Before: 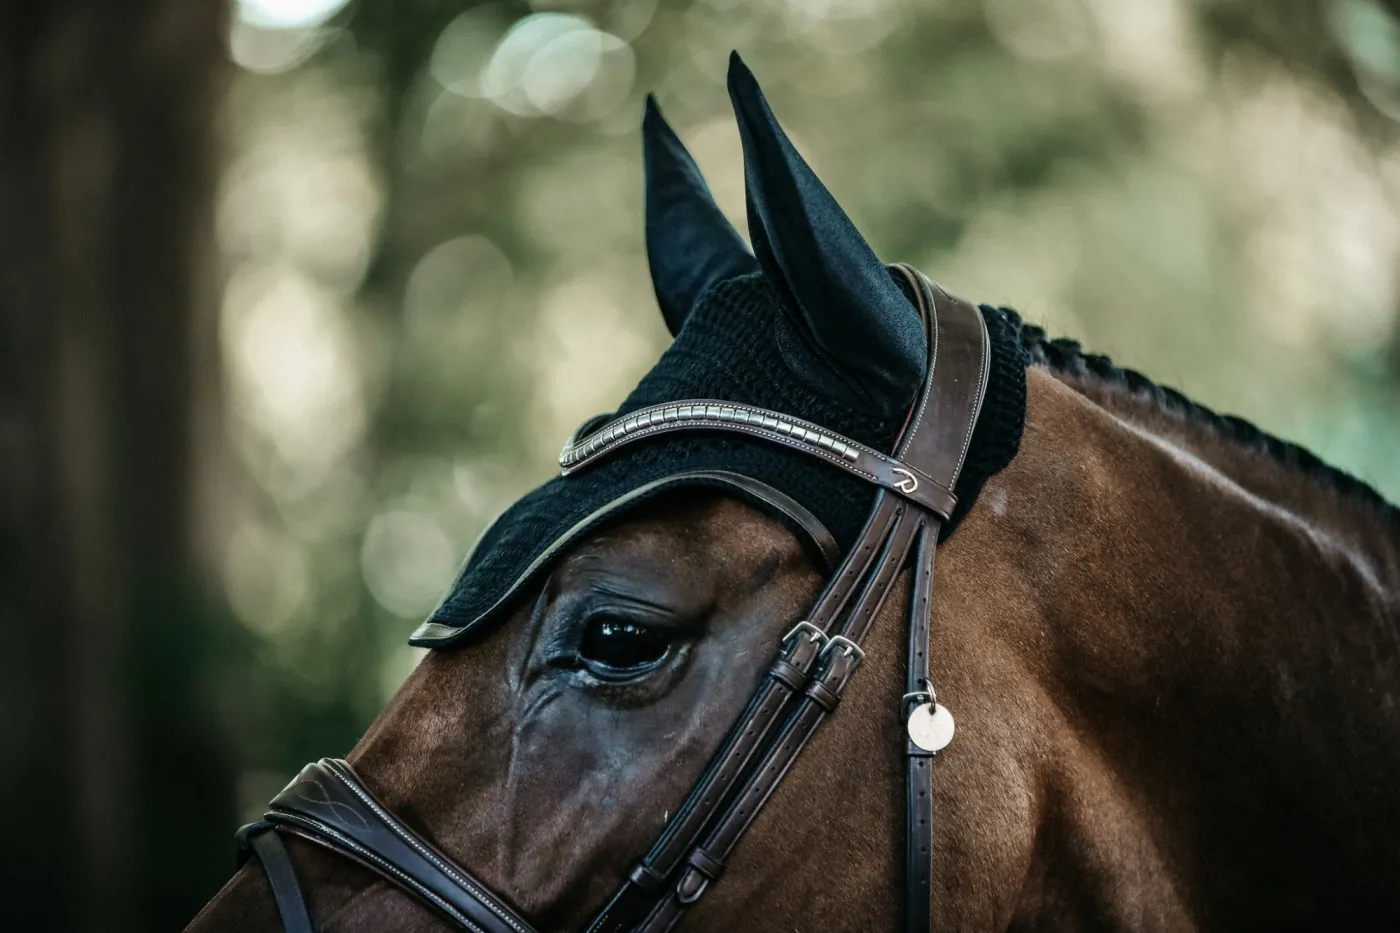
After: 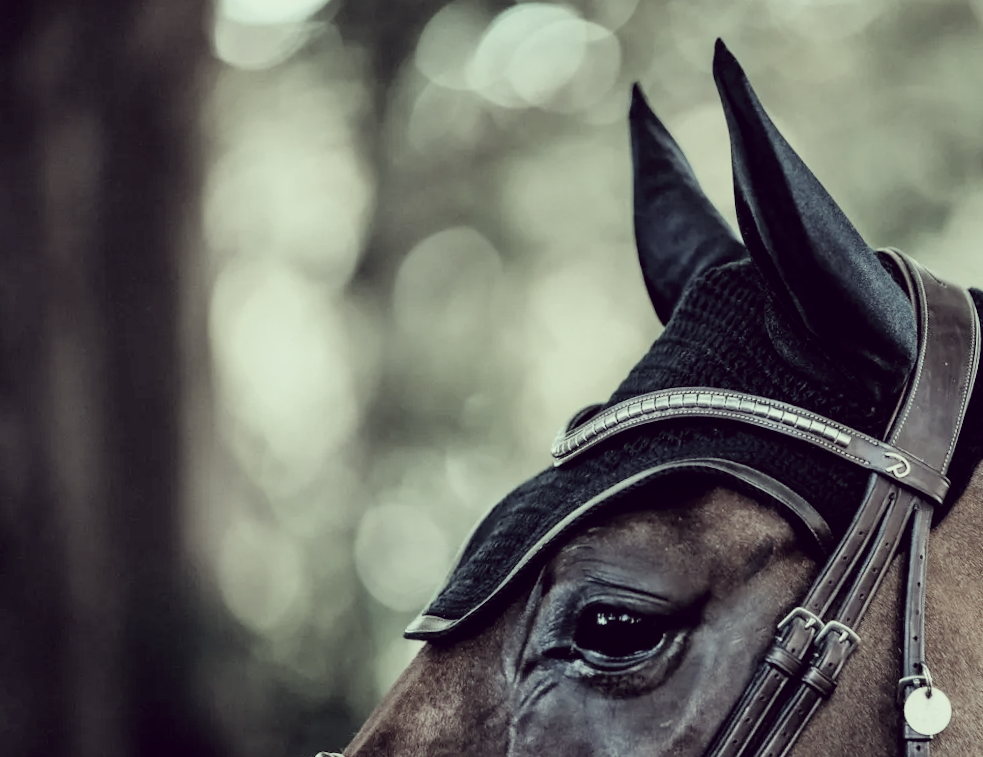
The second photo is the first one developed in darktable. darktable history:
exposure: exposure 0.785 EV, compensate highlight preservation false
rotate and perspective: rotation -1°, crop left 0.011, crop right 0.989, crop top 0.025, crop bottom 0.975
crop: right 28.885%, bottom 16.626%
white balance: emerald 1
color correction: highlights a* -20.17, highlights b* 20.27, shadows a* 20.03, shadows b* -20.46, saturation 0.43
filmic rgb: black relative exposure -7.65 EV, white relative exposure 4.56 EV, hardness 3.61
